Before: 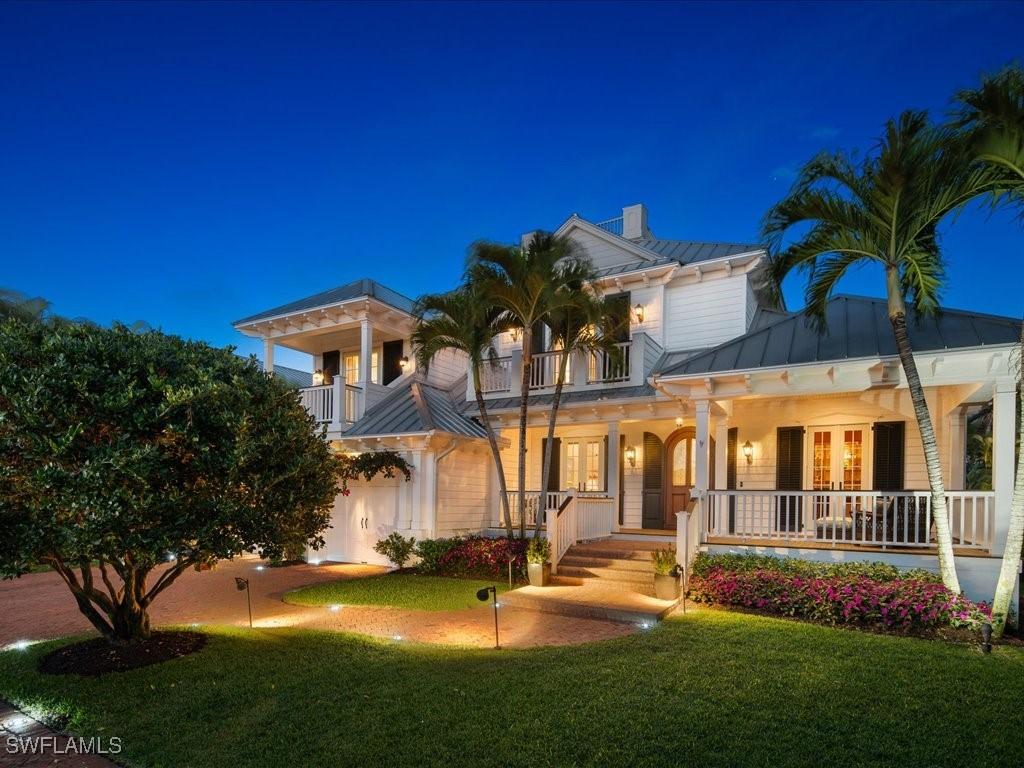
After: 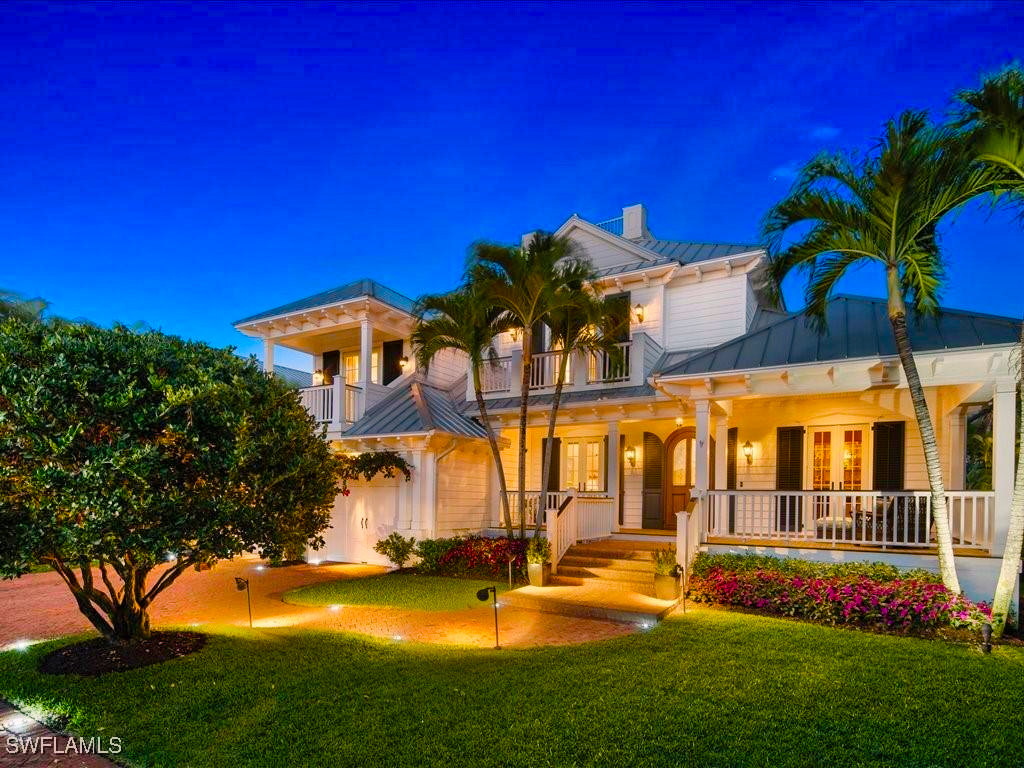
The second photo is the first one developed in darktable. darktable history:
color balance rgb: shadows lift › hue 86.79°, perceptual saturation grading › global saturation 34.926%, perceptual saturation grading › highlights -24.801%, perceptual saturation grading › shadows 49.368%, global vibrance 20%
color correction: highlights a* 5.86, highlights b* 4.73
shadows and highlights: shadows 58.43, soften with gaussian
